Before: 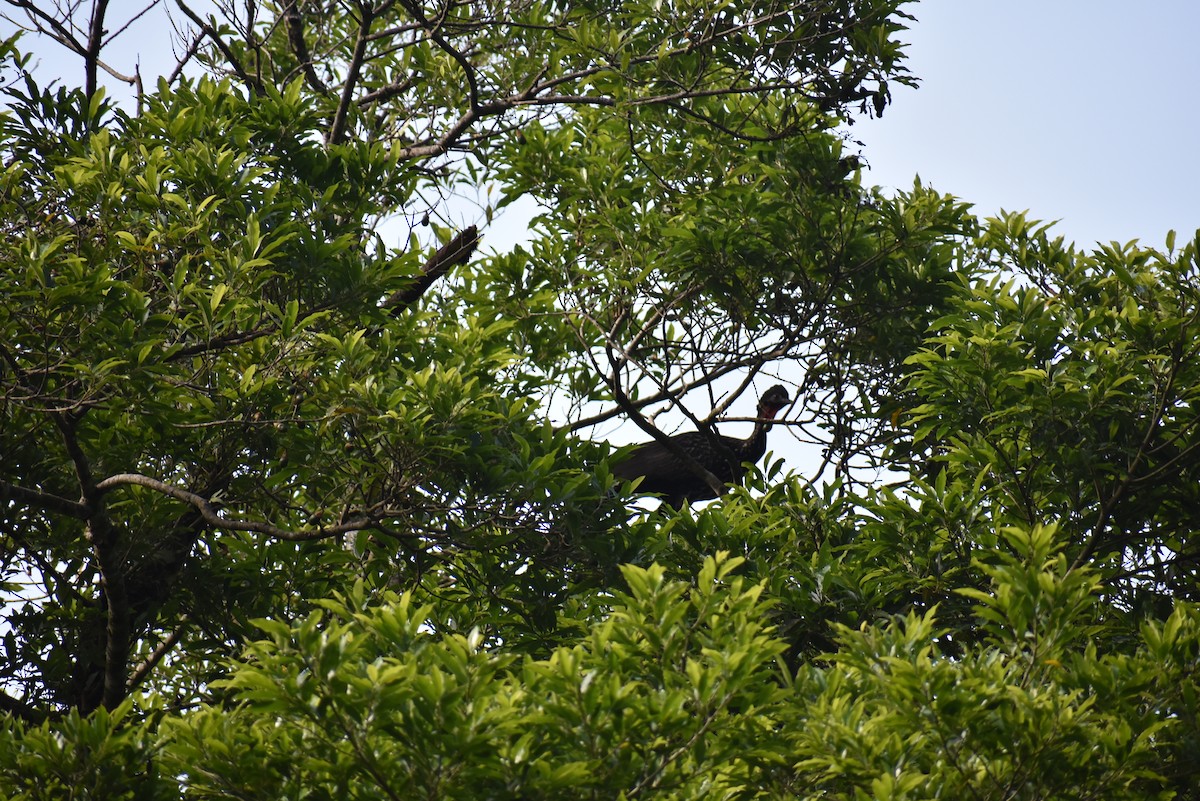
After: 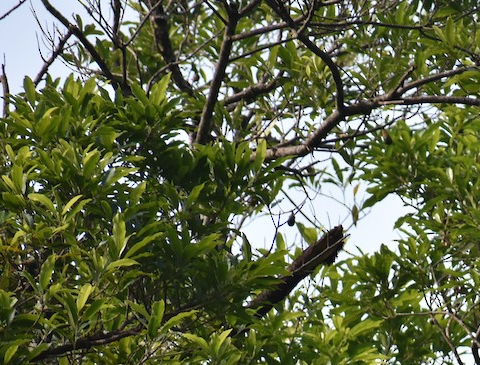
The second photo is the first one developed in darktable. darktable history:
crop and rotate: left 11.225%, top 0.095%, right 48.728%, bottom 54.315%
